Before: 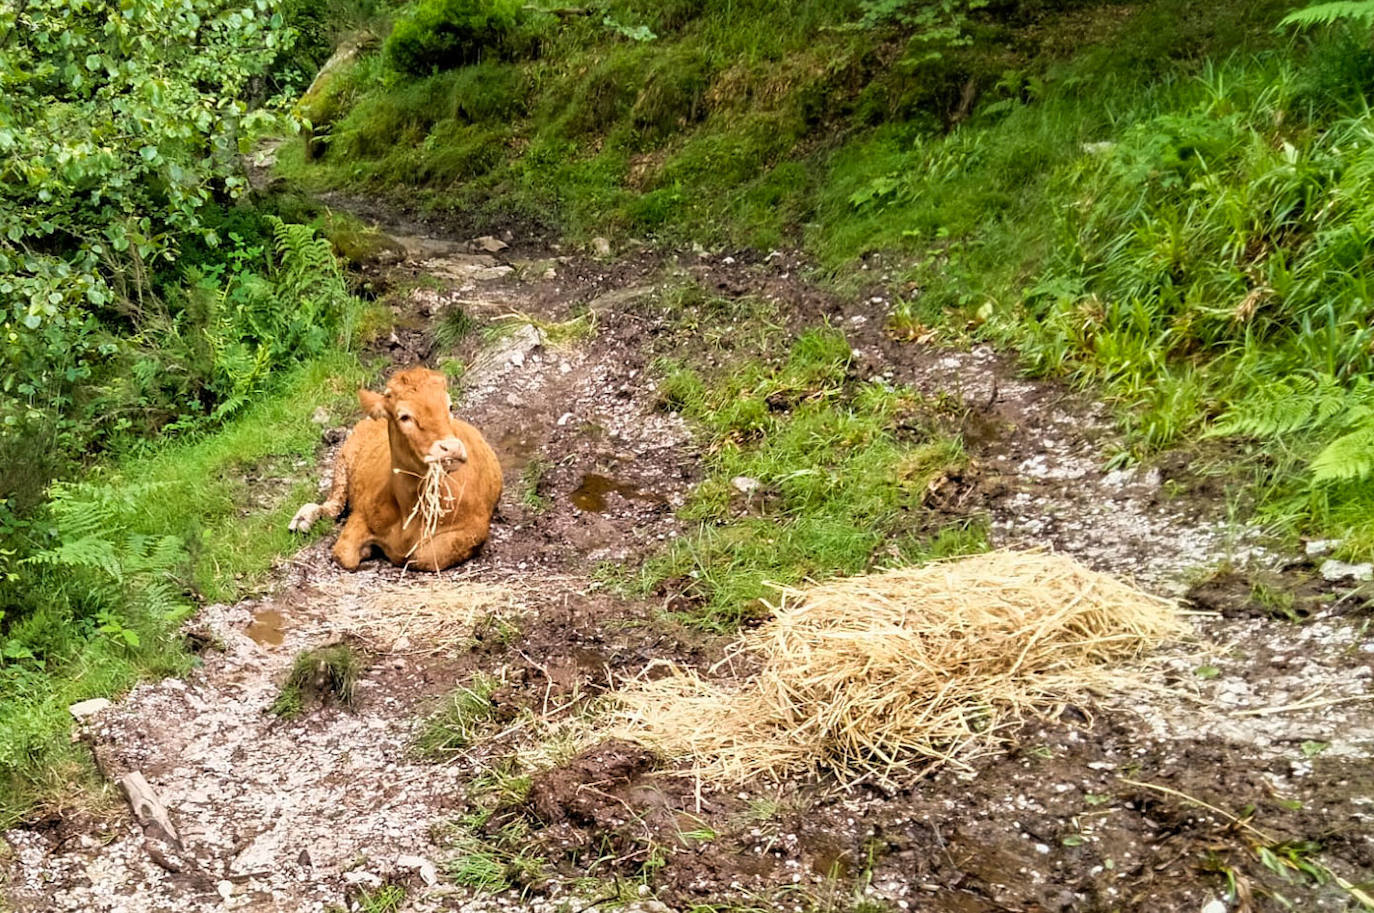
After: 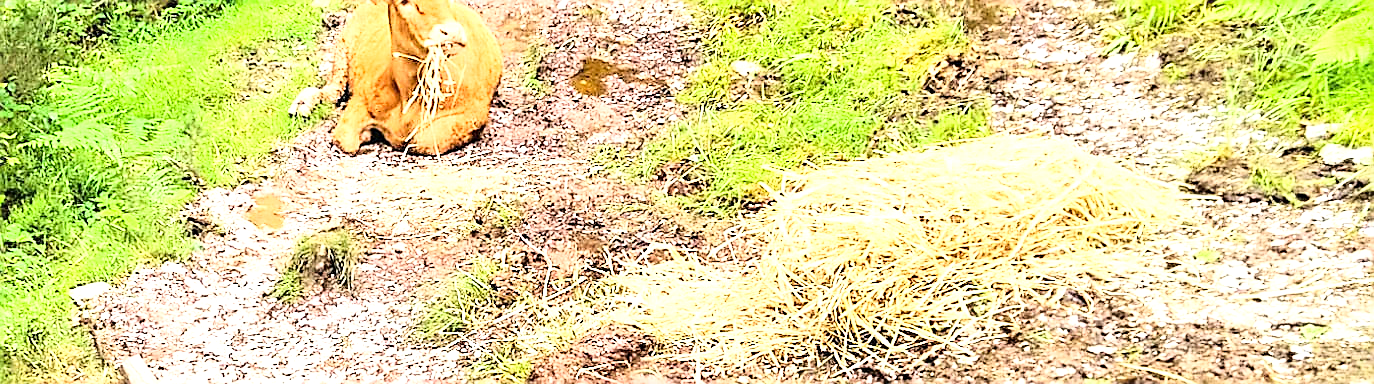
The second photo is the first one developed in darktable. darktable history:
crop: top 45.625%, bottom 12.288%
base curve: curves: ch0 [(0, 0) (0.028, 0.03) (0.121, 0.232) (0.46, 0.748) (0.859, 0.968) (1, 1)]
sharpen: radius 1.411, amount 1.265, threshold 0.836
exposure: black level correction 0, exposure 1.39 EV, compensate highlight preservation false
